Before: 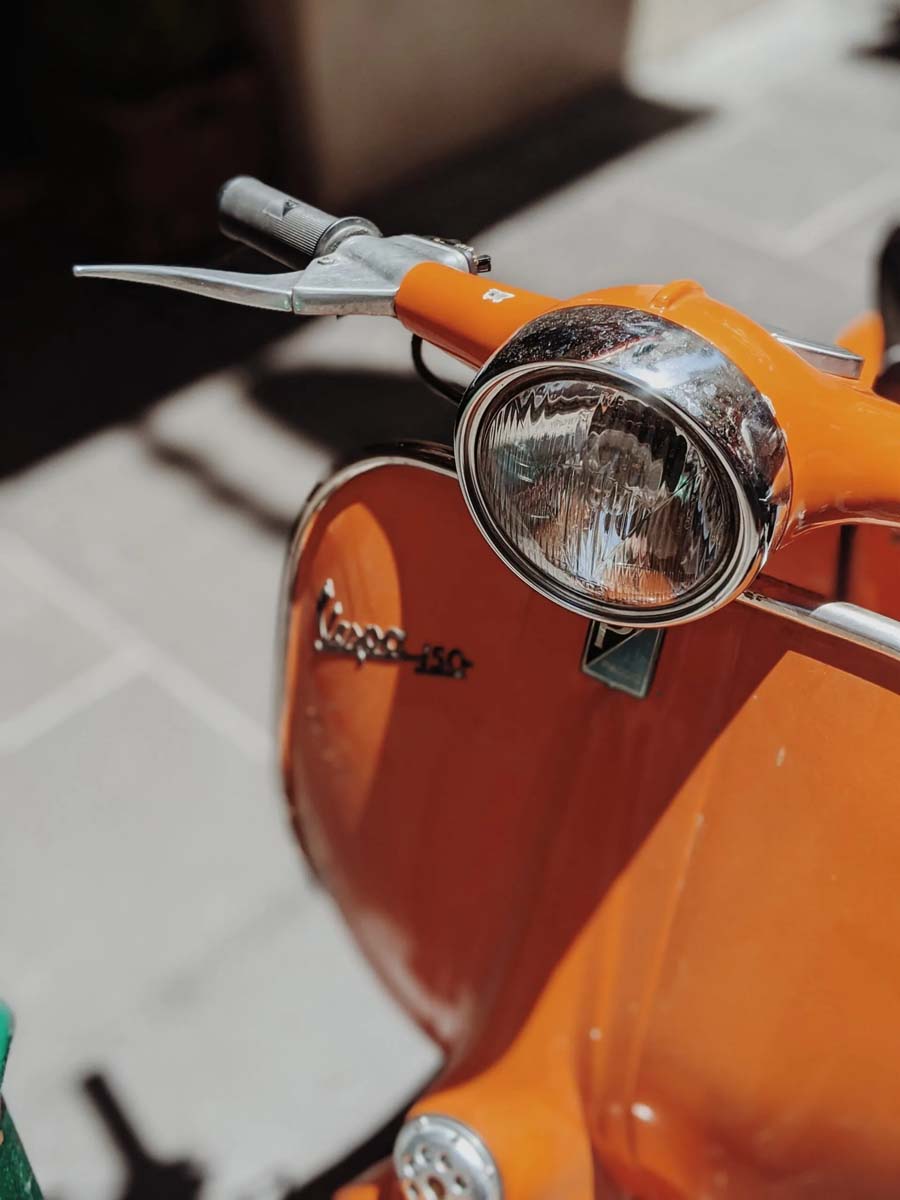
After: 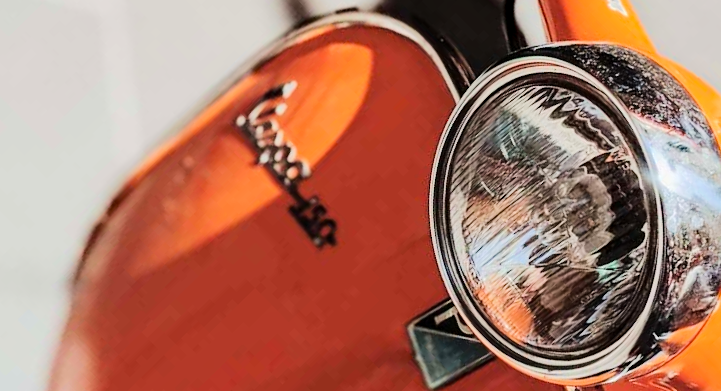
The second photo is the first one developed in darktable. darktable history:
crop and rotate: angle -45.54°, top 16.632%, right 0.975%, bottom 11.654%
haze removal: compatibility mode true, adaptive false
tone equalizer: -7 EV 0.164 EV, -6 EV 0.588 EV, -5 EV 1.13 EV, -4 EV 1.33 EV, -3 EV 1.17 EV, -2 EV 0.6 EV, -1 EV 0.158 EV, edges refinement/feathering 500, mask exposure compensation -1.57 EV, preserve details no
